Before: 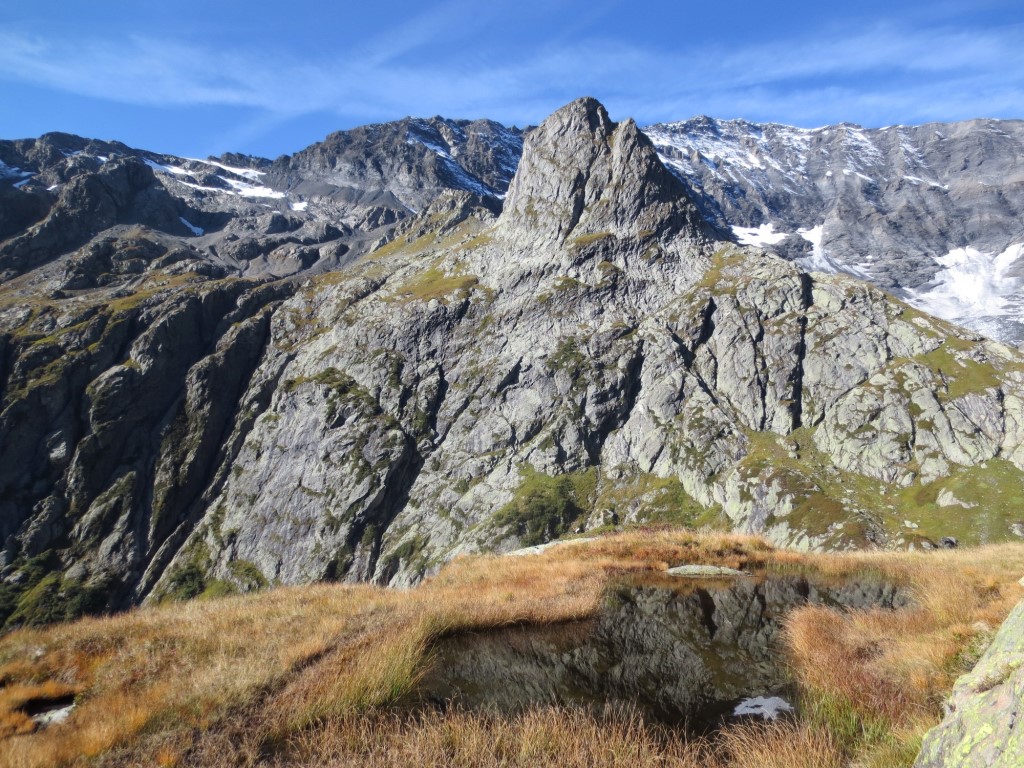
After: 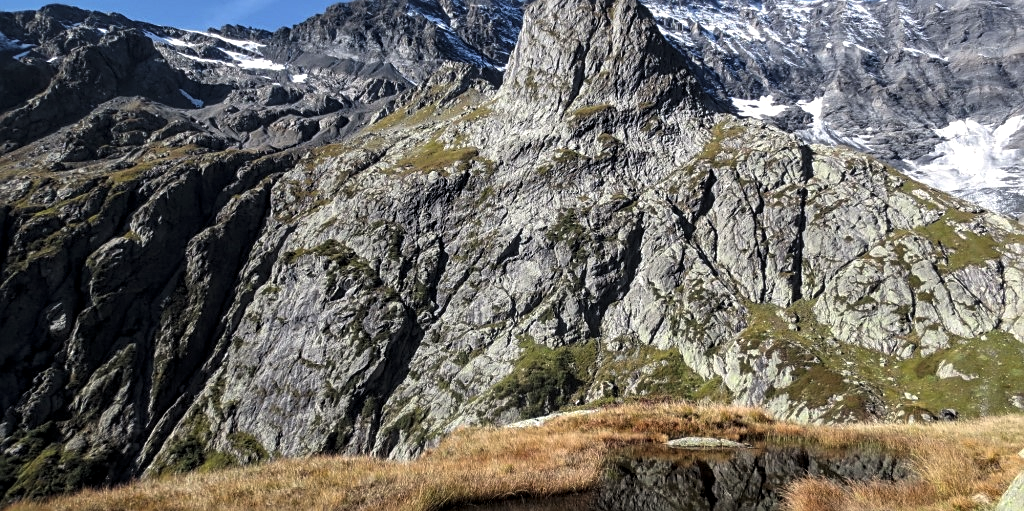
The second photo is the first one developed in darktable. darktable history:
levels: levels [0.029, 0.545, 0.971]
white balance: red 1.009, blue 0.985
sharpen: on, module defaults
local contrast: on, module defaults
crop: top 16.727%, bottom 16.727%
